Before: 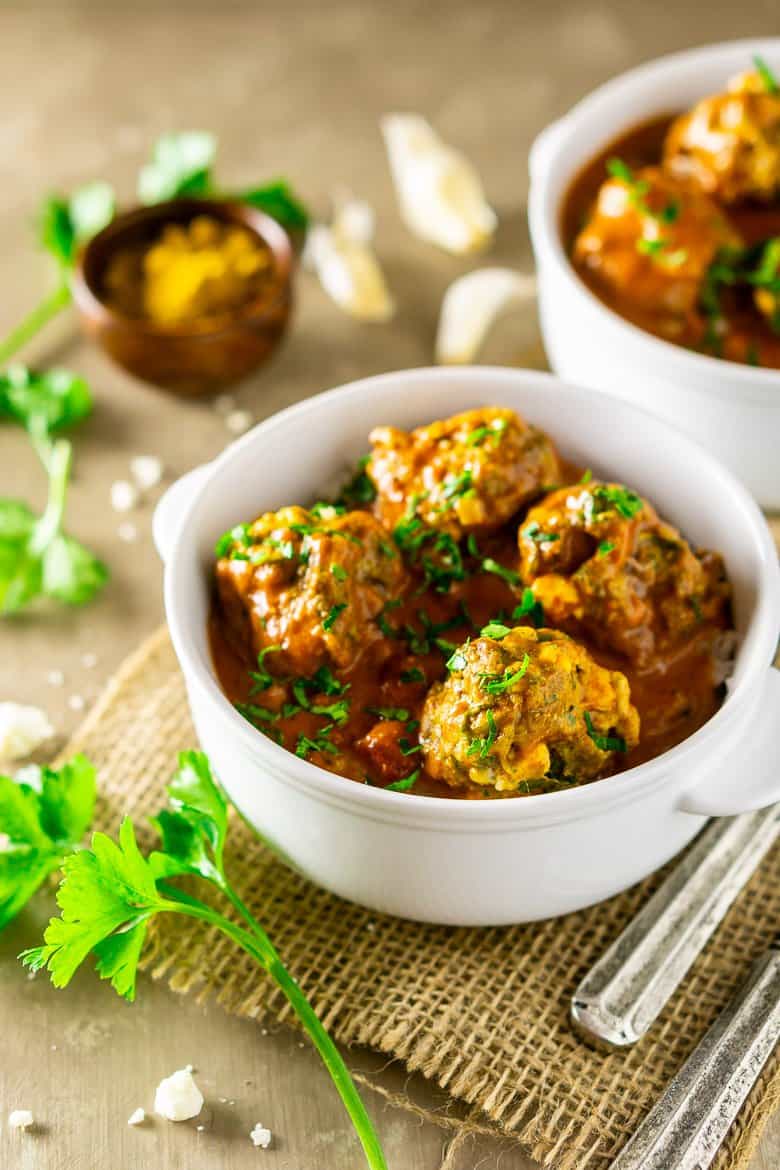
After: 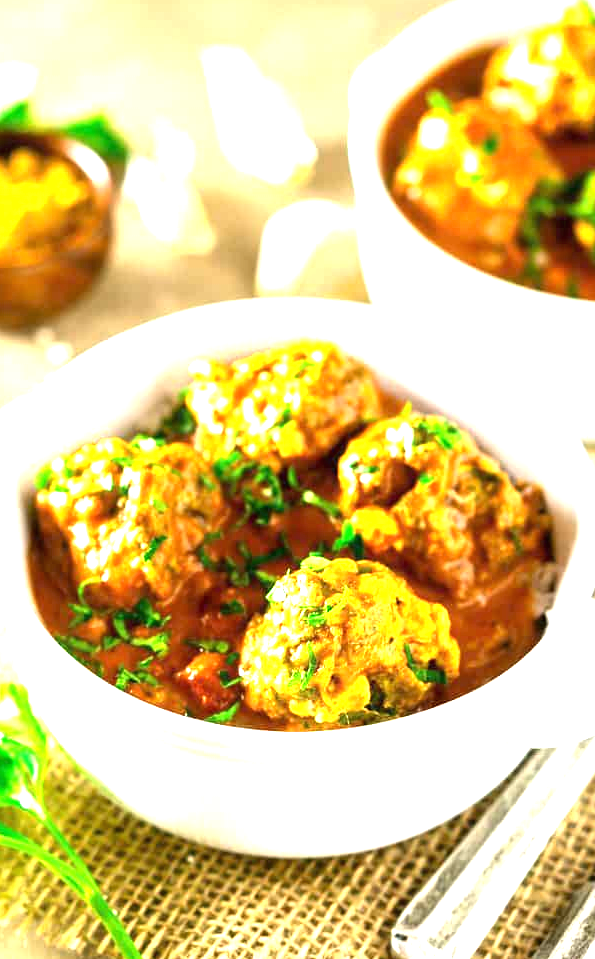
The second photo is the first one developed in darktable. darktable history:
exposure: black level correction 0, exposure 1.7 EV, compensate exposure bias true, compensate highlight preservation false
crop: left 23.095%, top 5.827%, bottom 11.854%
